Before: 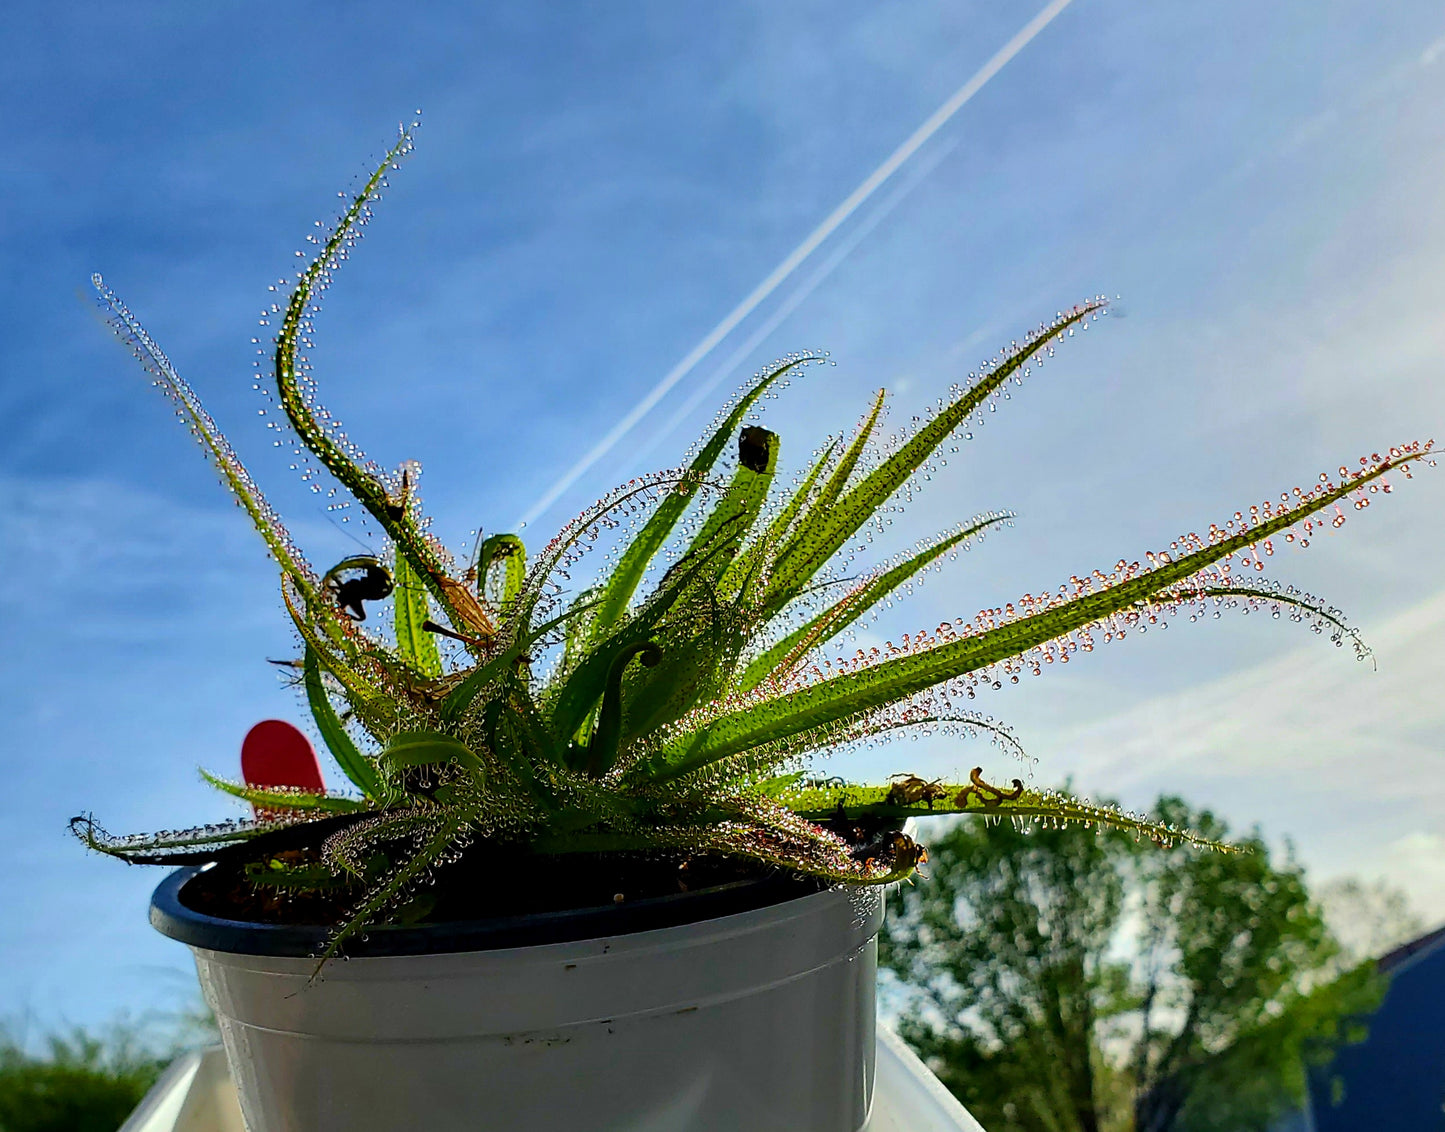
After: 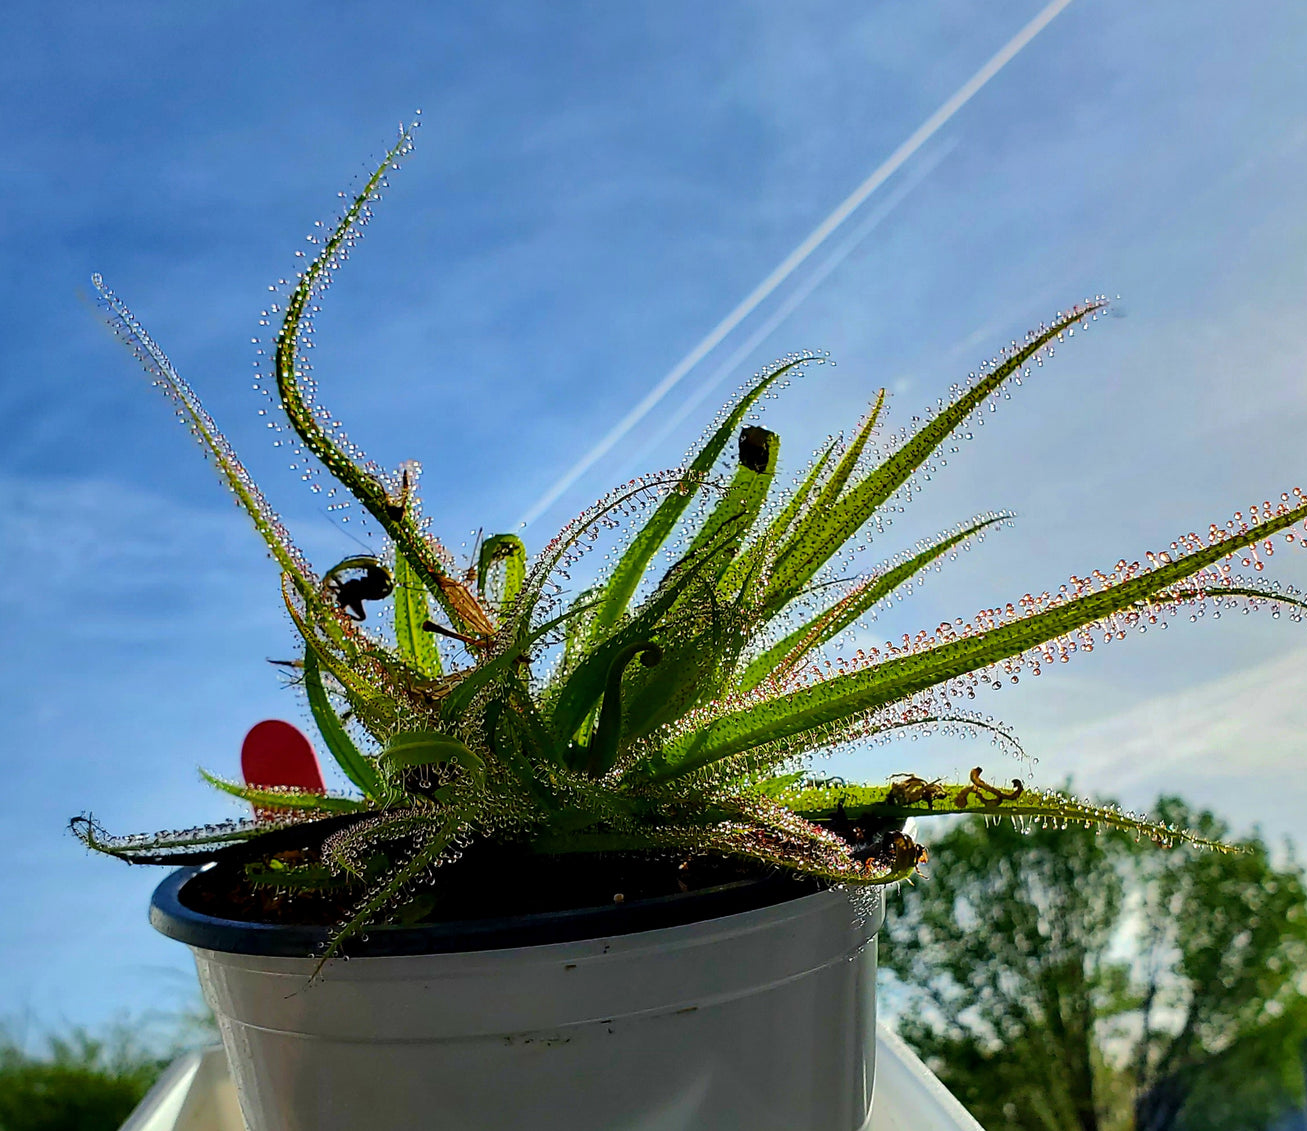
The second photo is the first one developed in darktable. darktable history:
crop: right 9.509%, bottom 0.031%
shadows and highlights: shadows 10, white point adjustment 1, highlights -40
